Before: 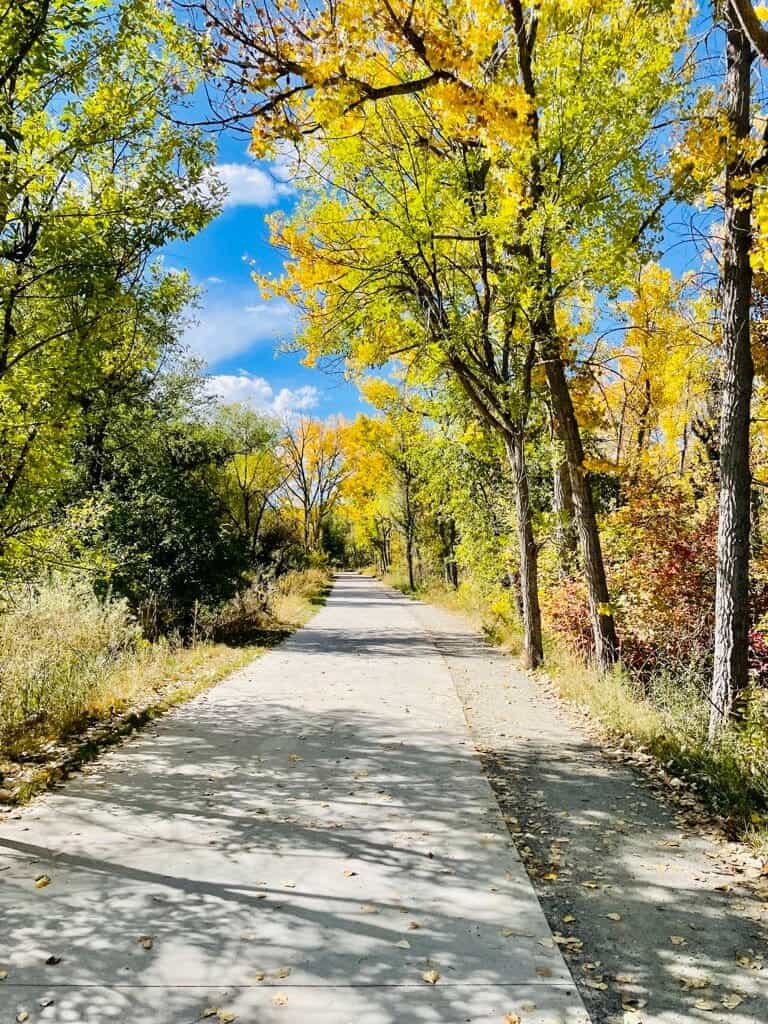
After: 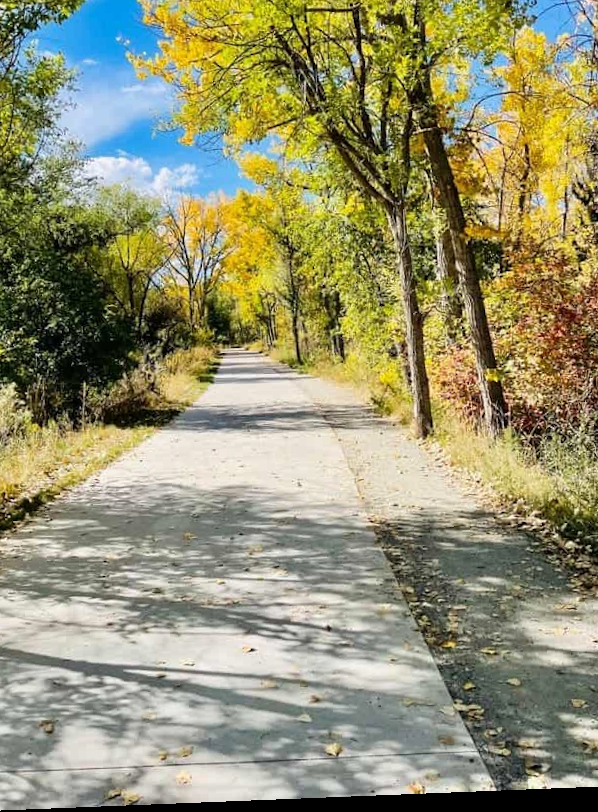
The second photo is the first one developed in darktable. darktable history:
crop: left 16.871%, top 22.857%, right 9.116%
velvia: strength 6%
rotate and perspective: rotation -2.29°, automatic cropping off
